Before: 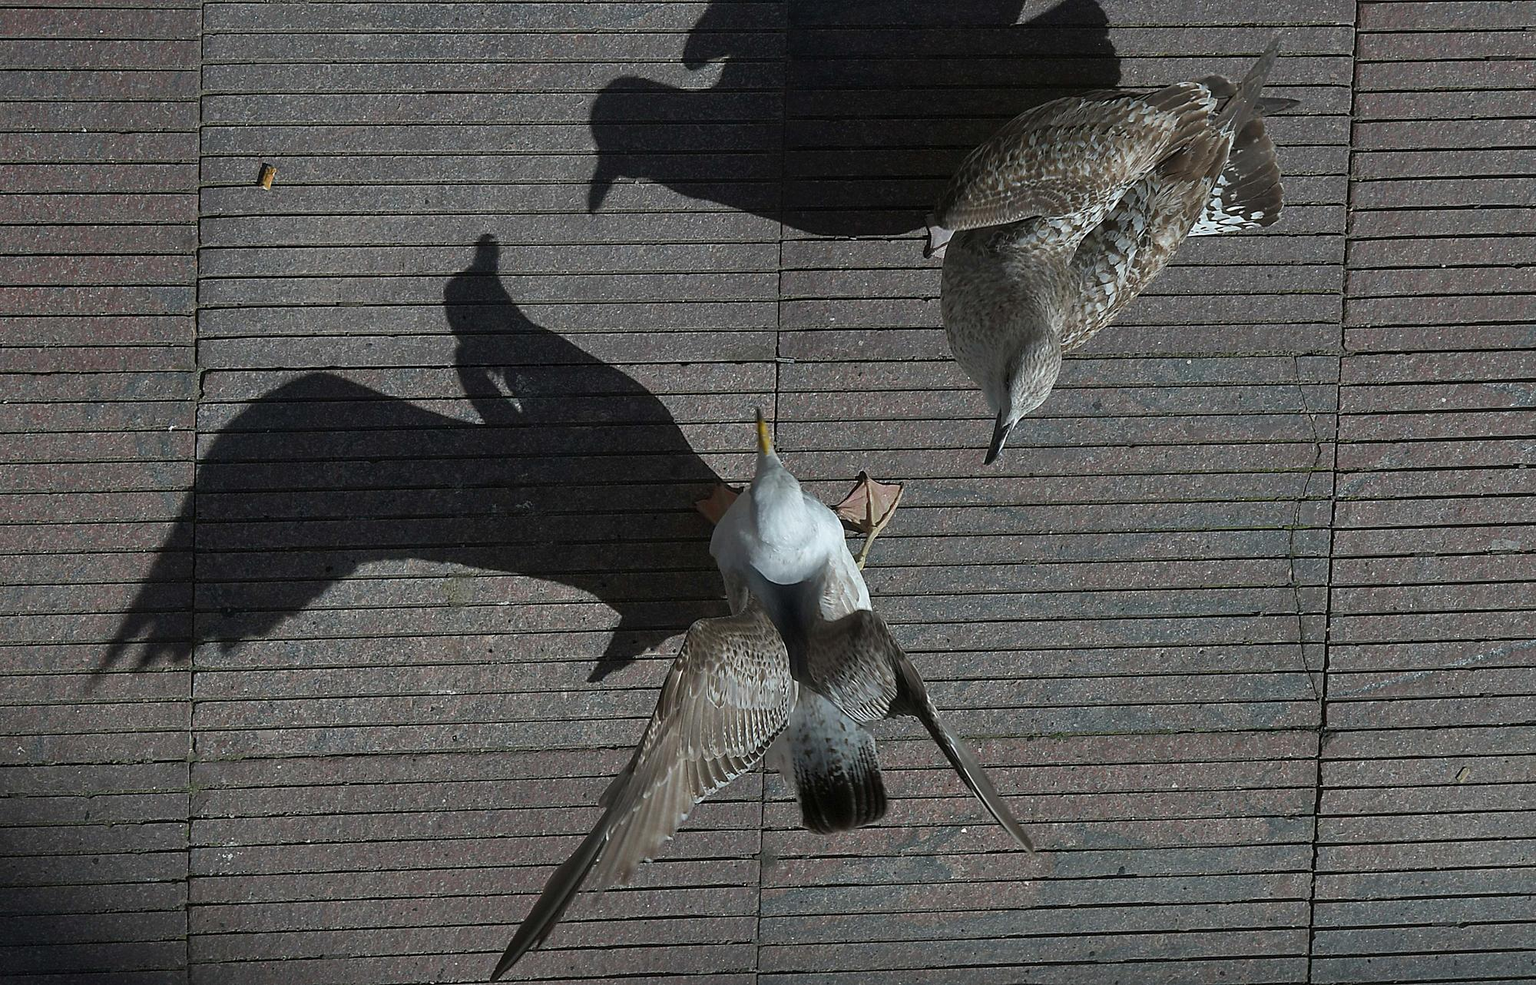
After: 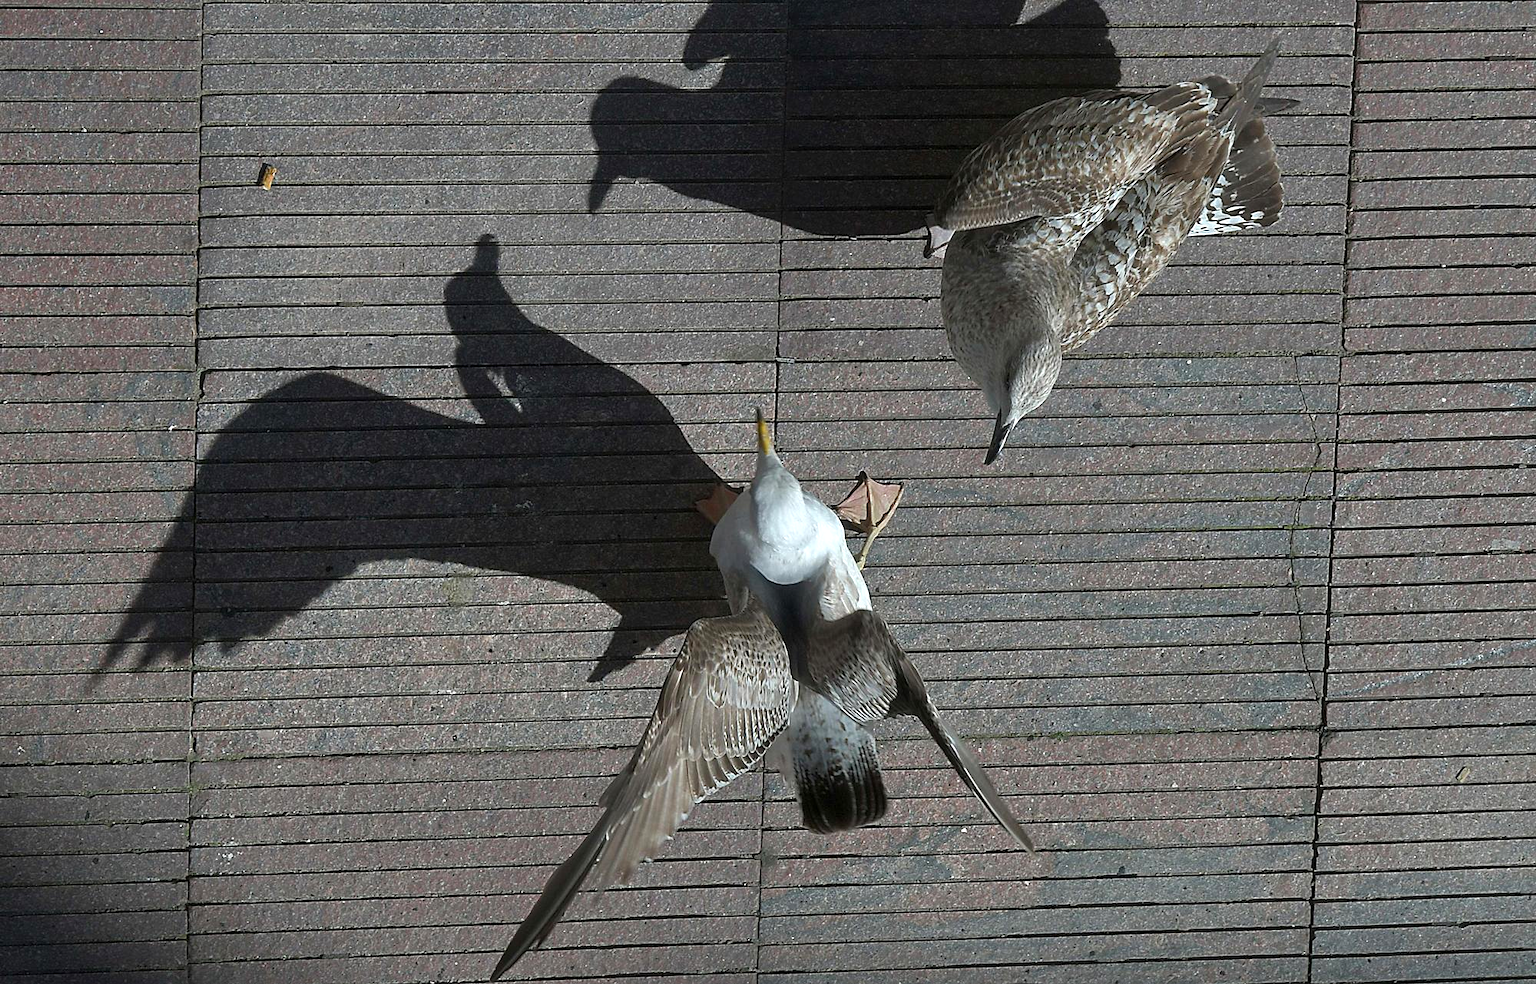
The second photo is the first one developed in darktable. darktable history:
exposure: black level correction 0.001, exposure 0.5 EV, compensate highlight preservation false
